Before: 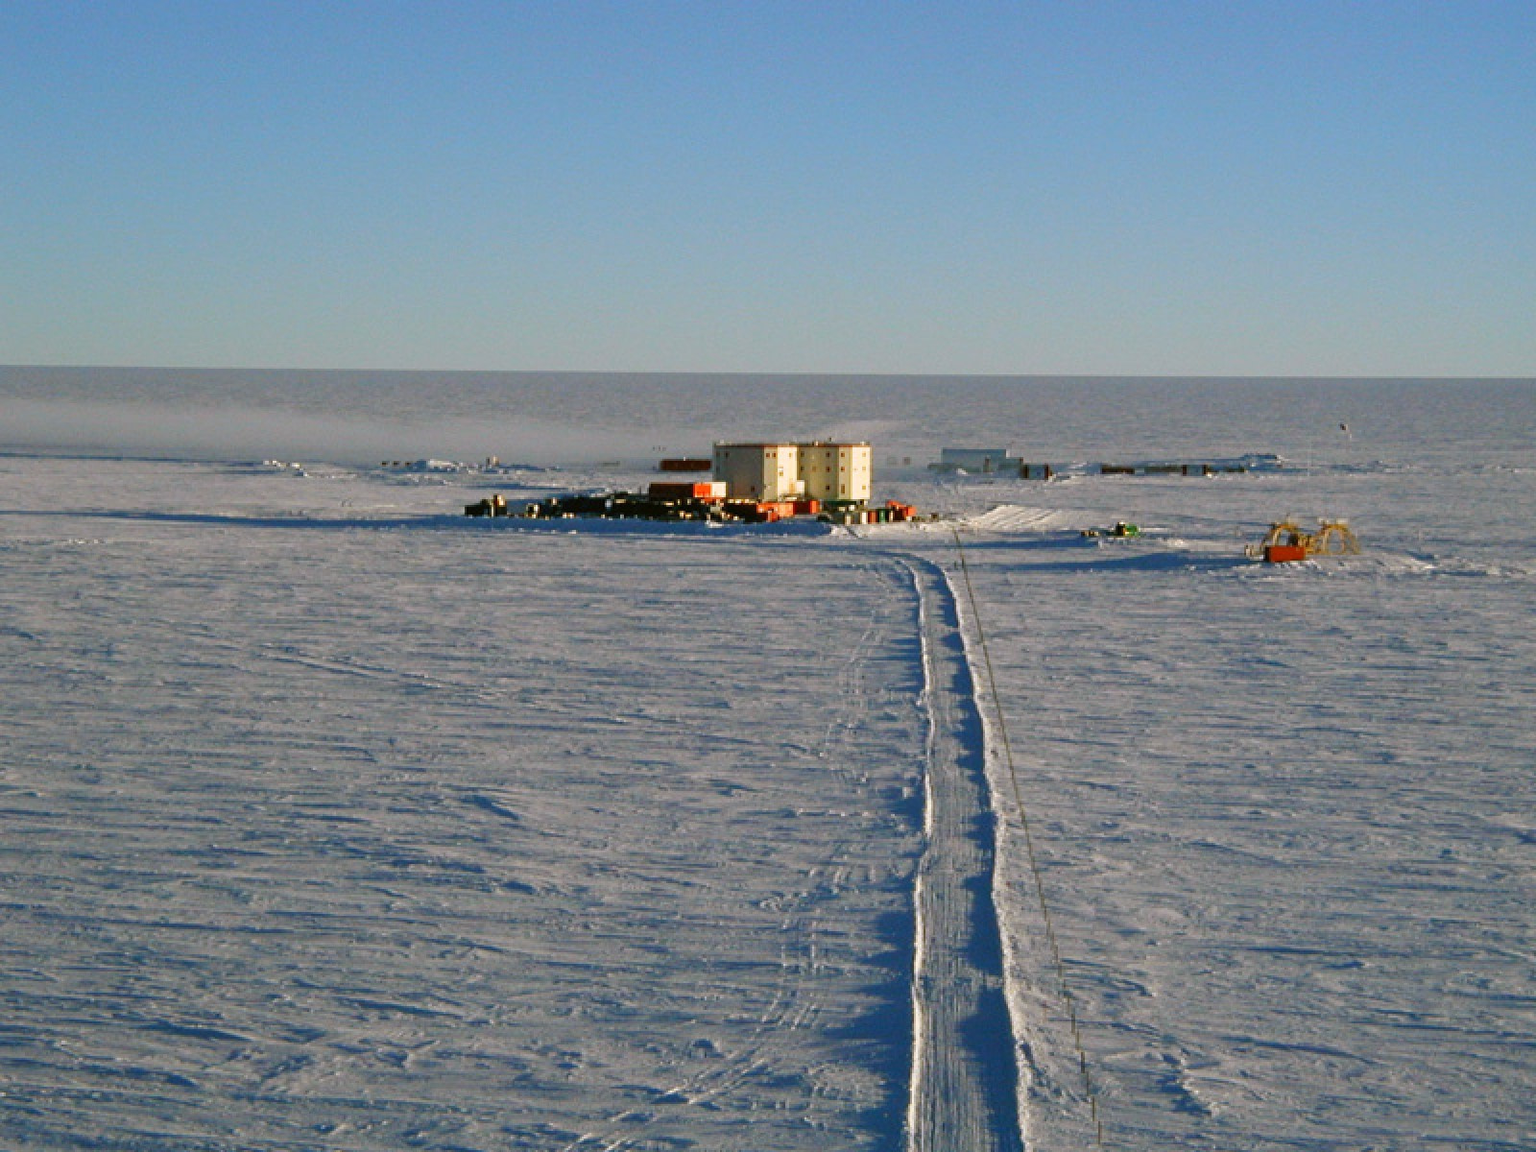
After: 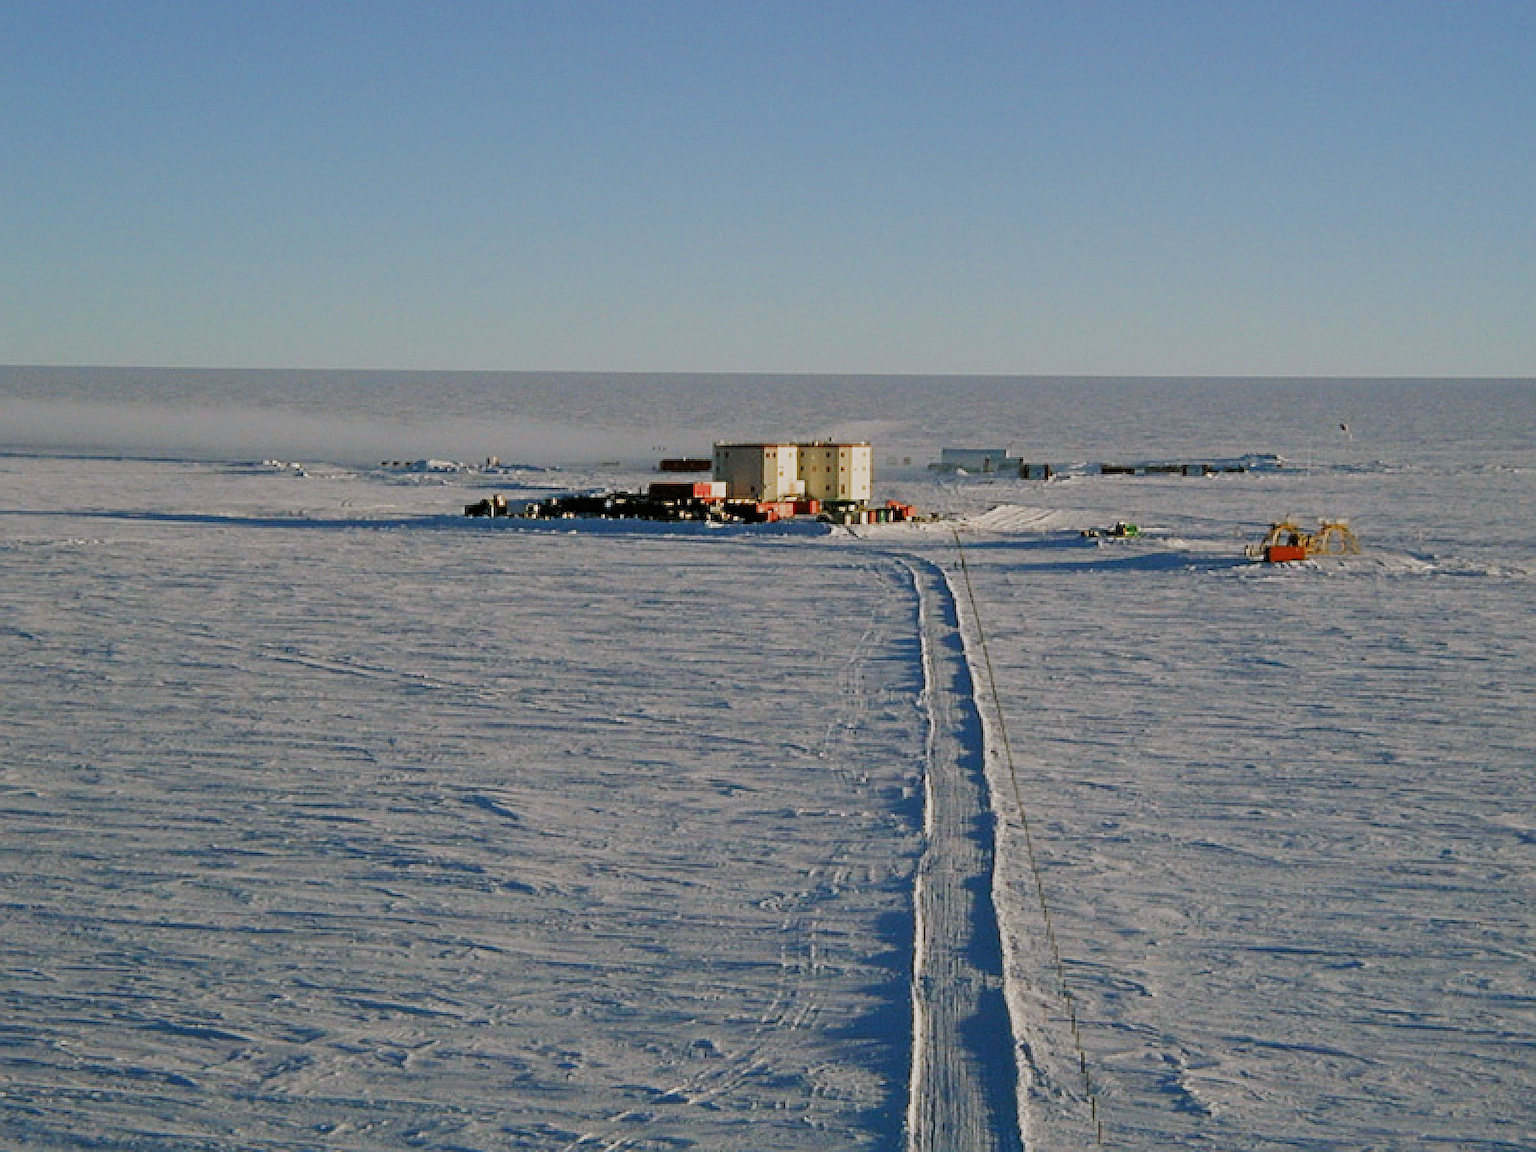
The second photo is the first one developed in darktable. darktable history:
filmic rgb: black relative exposure -7.98 EV, white relative exposure 4 EV, hardness 4.1, add noise in highlights 0.001, preserve chrominance max RGB, color science v3 (2019), use custom middle-gray values true, iterations of high-quality reconstruction 0, contrast in highlights soft
sharpen: on, module defaults
